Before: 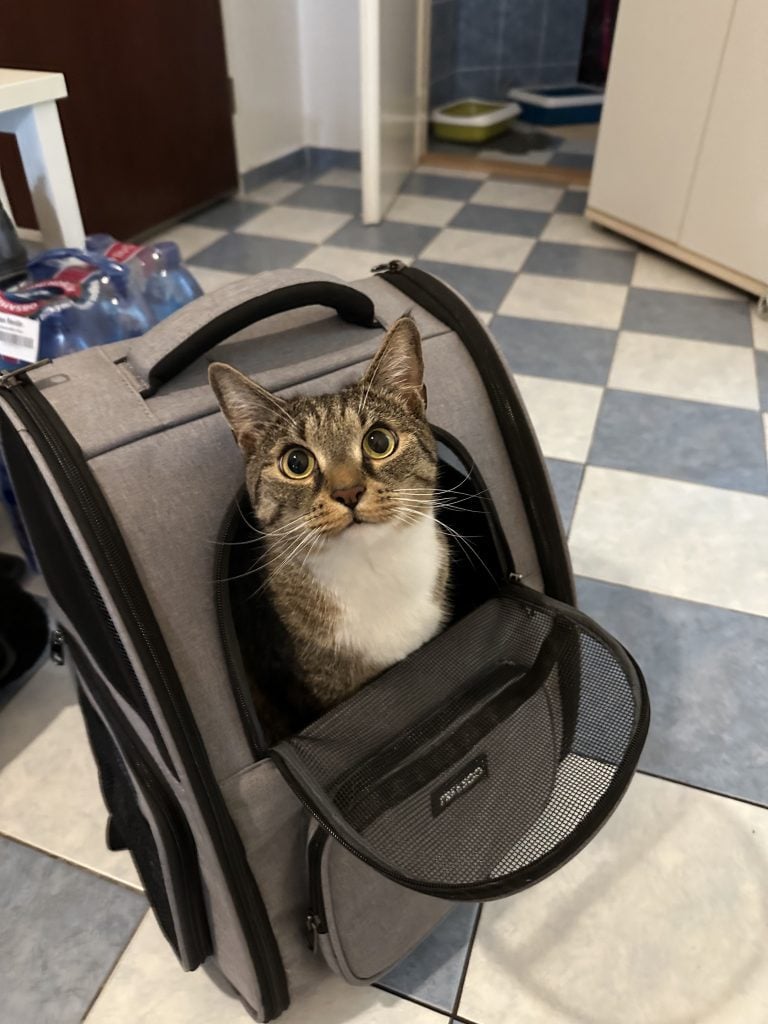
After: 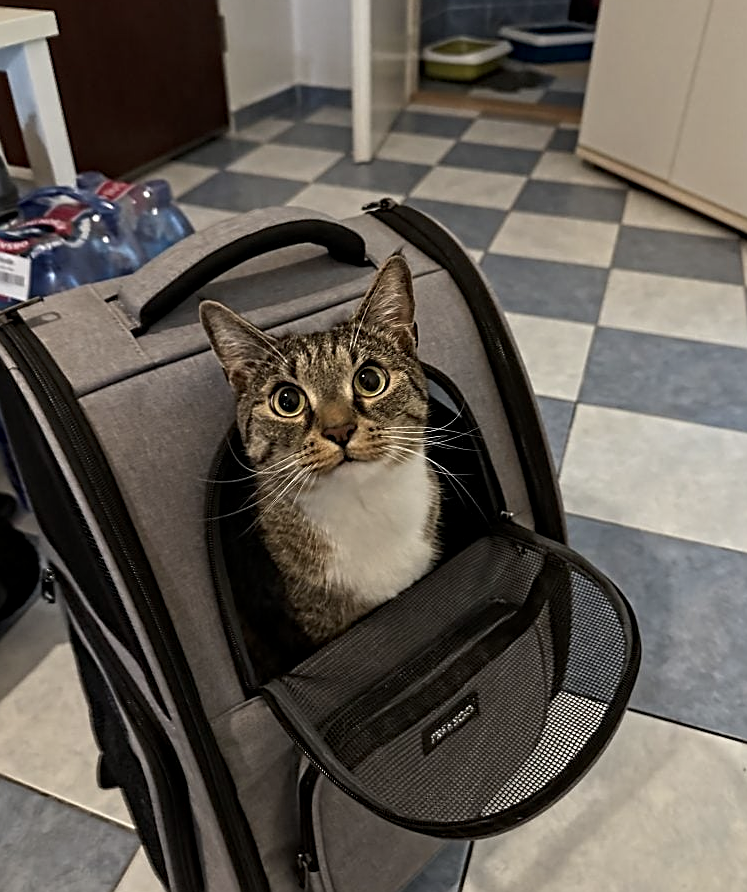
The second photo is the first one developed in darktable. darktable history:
contrast equalizer: y [[0.5, 0.501, 0.525, 0.597, 0.58, 0.514], [0.5 ×6], [0.5 ×6], [0 ×6], [0 ×6]]
sharpen: on, module defaults
crop: left 1.24%, top 6.145%, right 1.491%, bottom 6.728%
exposure: exposure -0.545 EV, compensate highlight preservation false
